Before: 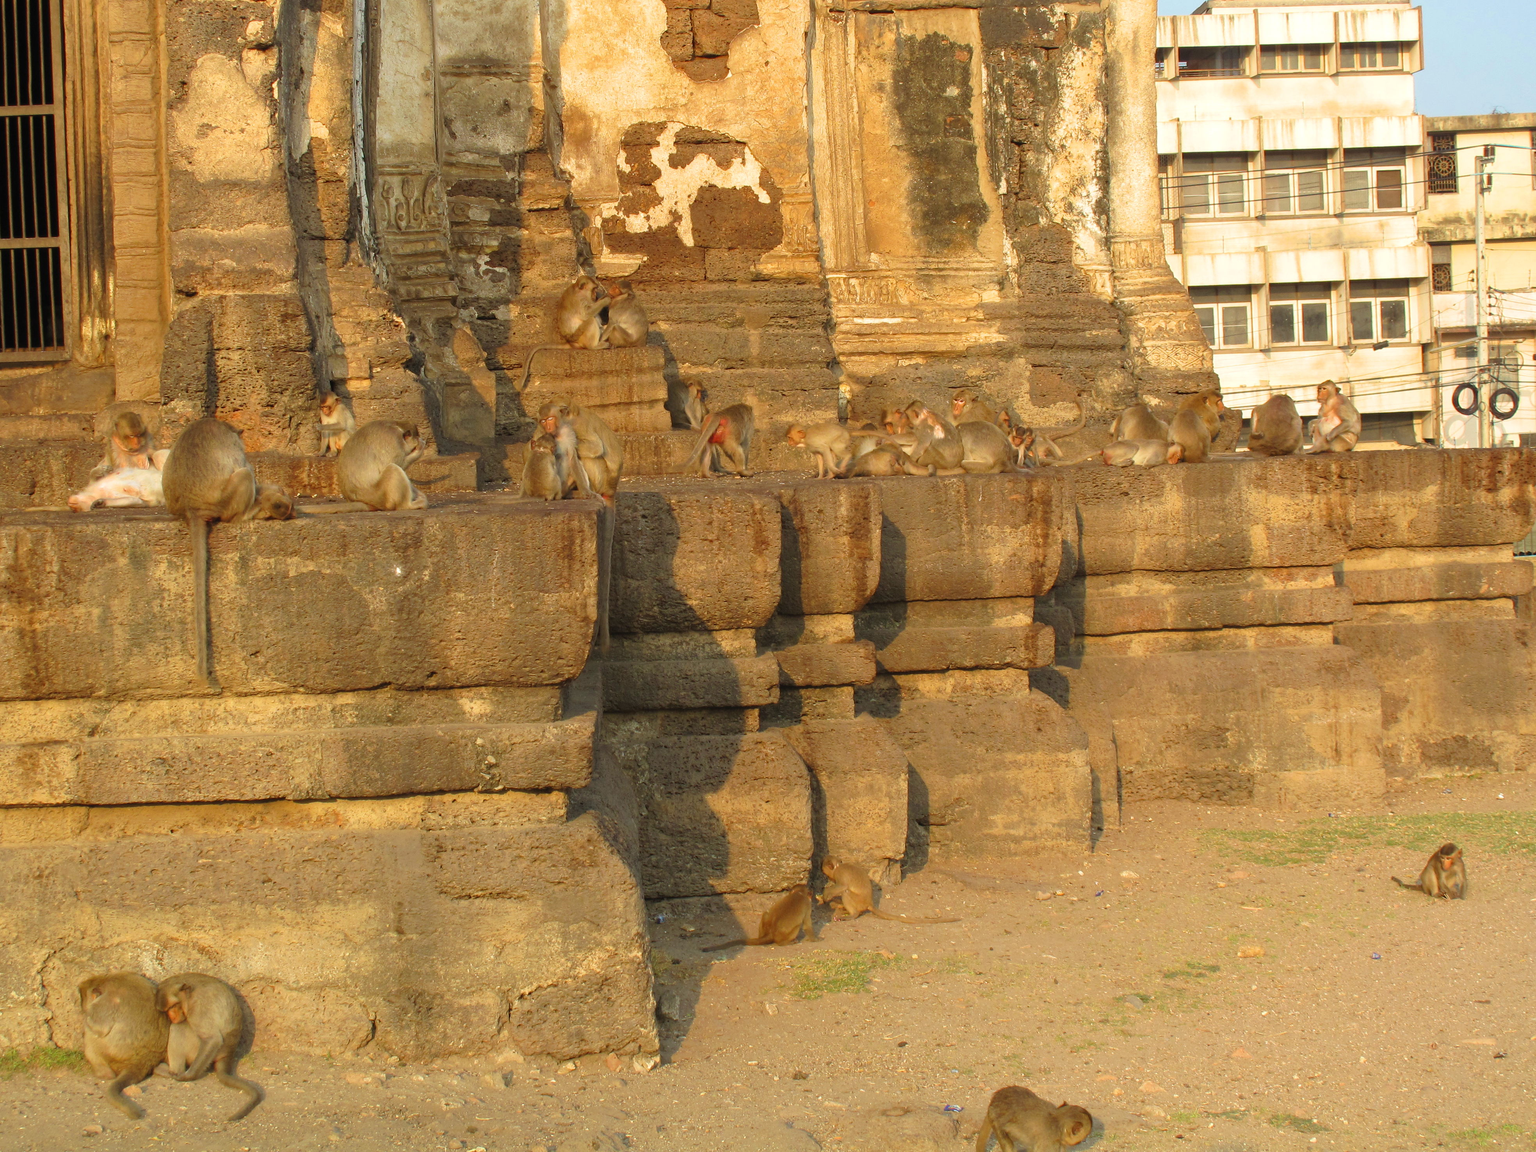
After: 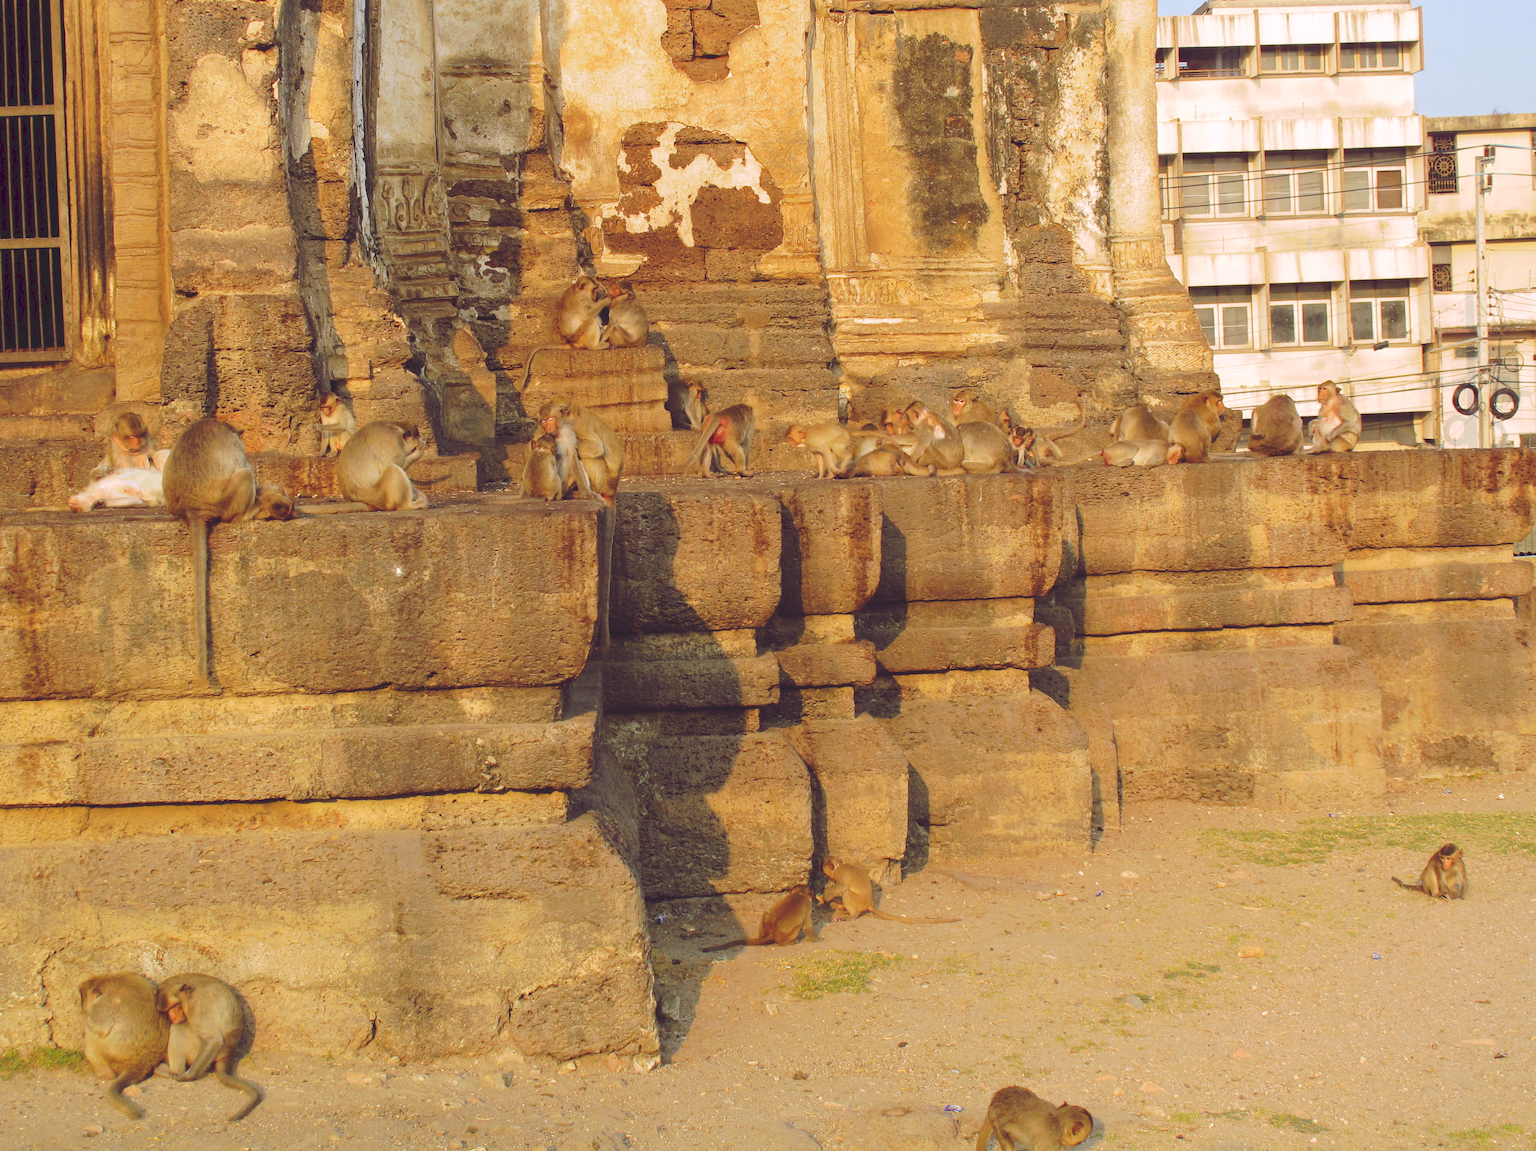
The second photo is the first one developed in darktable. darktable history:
tone curve: curves: ch0 [(0, 0) (0.003, 0.14) (0.011, 0.141) (0.025, 0.141) (0.044, 0.142) (0.069, 0.146) (0.1, 0.151) (0.136, 0.16) (0.177, 0.182) (0.224, 0.214) (0.277, 0.272) (0.335, 0.35) (0.399, 0.453) (0.468, 0.548) (0.543, 0.634) (0.623, 0.715) (0.709, 0.778) (0.801, 0.848) (0.898, 0.902) (1, 1)], preserve colors none
color look up table: target L [95.26, 92.5, 85.2, 78.82, 74.55, 70.67, 66.55, 58.98, 45.96, 46.03, 44.52, 27.08, 201.4, 83.93, 75.14, 69.24, 59.68, 58.19, 50.72, 49.87, 36.3, 35.15, 36.76, 32.35, 5.462, 97.67, 75.23, 62.81, 54.29, 60.7, 59.39, 56.76, 55.71, 48.68, 40.95, 45.88, 29.93, 28.72, 27.04, 32.59, 12.54, 7.1, 88.53, 70.08, 63.46, 53.45, 43.36, 38.64, 10.92], target a [-6.511, -8.503, -44.44, -61.43, 1.295, -49.82, -8.593, -53.55, -21.44, -33.66, -9.996, -13.5, 0, 19.76, 5.375, 39.62, 46.27, 12.54, 69.25, 16.73, 47.19, 42.5, 5.001, 26.98, 35.78, 14.86, 54.81, 48.71, 9.777, 83.54, 12.71, 25.36, 67.63, 53.09, 19.52, 67.61, 23.25, 41.13, 6.284, 49.34, 55.33, 43.71, -28.82, -17.72, -15.33, -26.68, -12.11, 2.949, 12.99], target b [73.62, 22.53, -6.813, 47.31, 54.5, 17.39, 18.83, 37.97, 30.65, 21.14, -0.284, 13.73, -0.001, 11.12, 72.84, 21.58, 47.91, 9.717, 22.08, 33.32, 31.38, 1.581, 7.873, 26.26, -16.97, -9.365, -37.37, -16.16, -43.99, -60.99, -10.43, -7.64, -19.4, -39.9, -75.78, -37.63, -50.01, -16.23, -26.32, -53.67, -56.56, -40.42, -23.14, -24.24, -49.87, -8.16, -25.33, -47.74, -17.83], num patches 49
